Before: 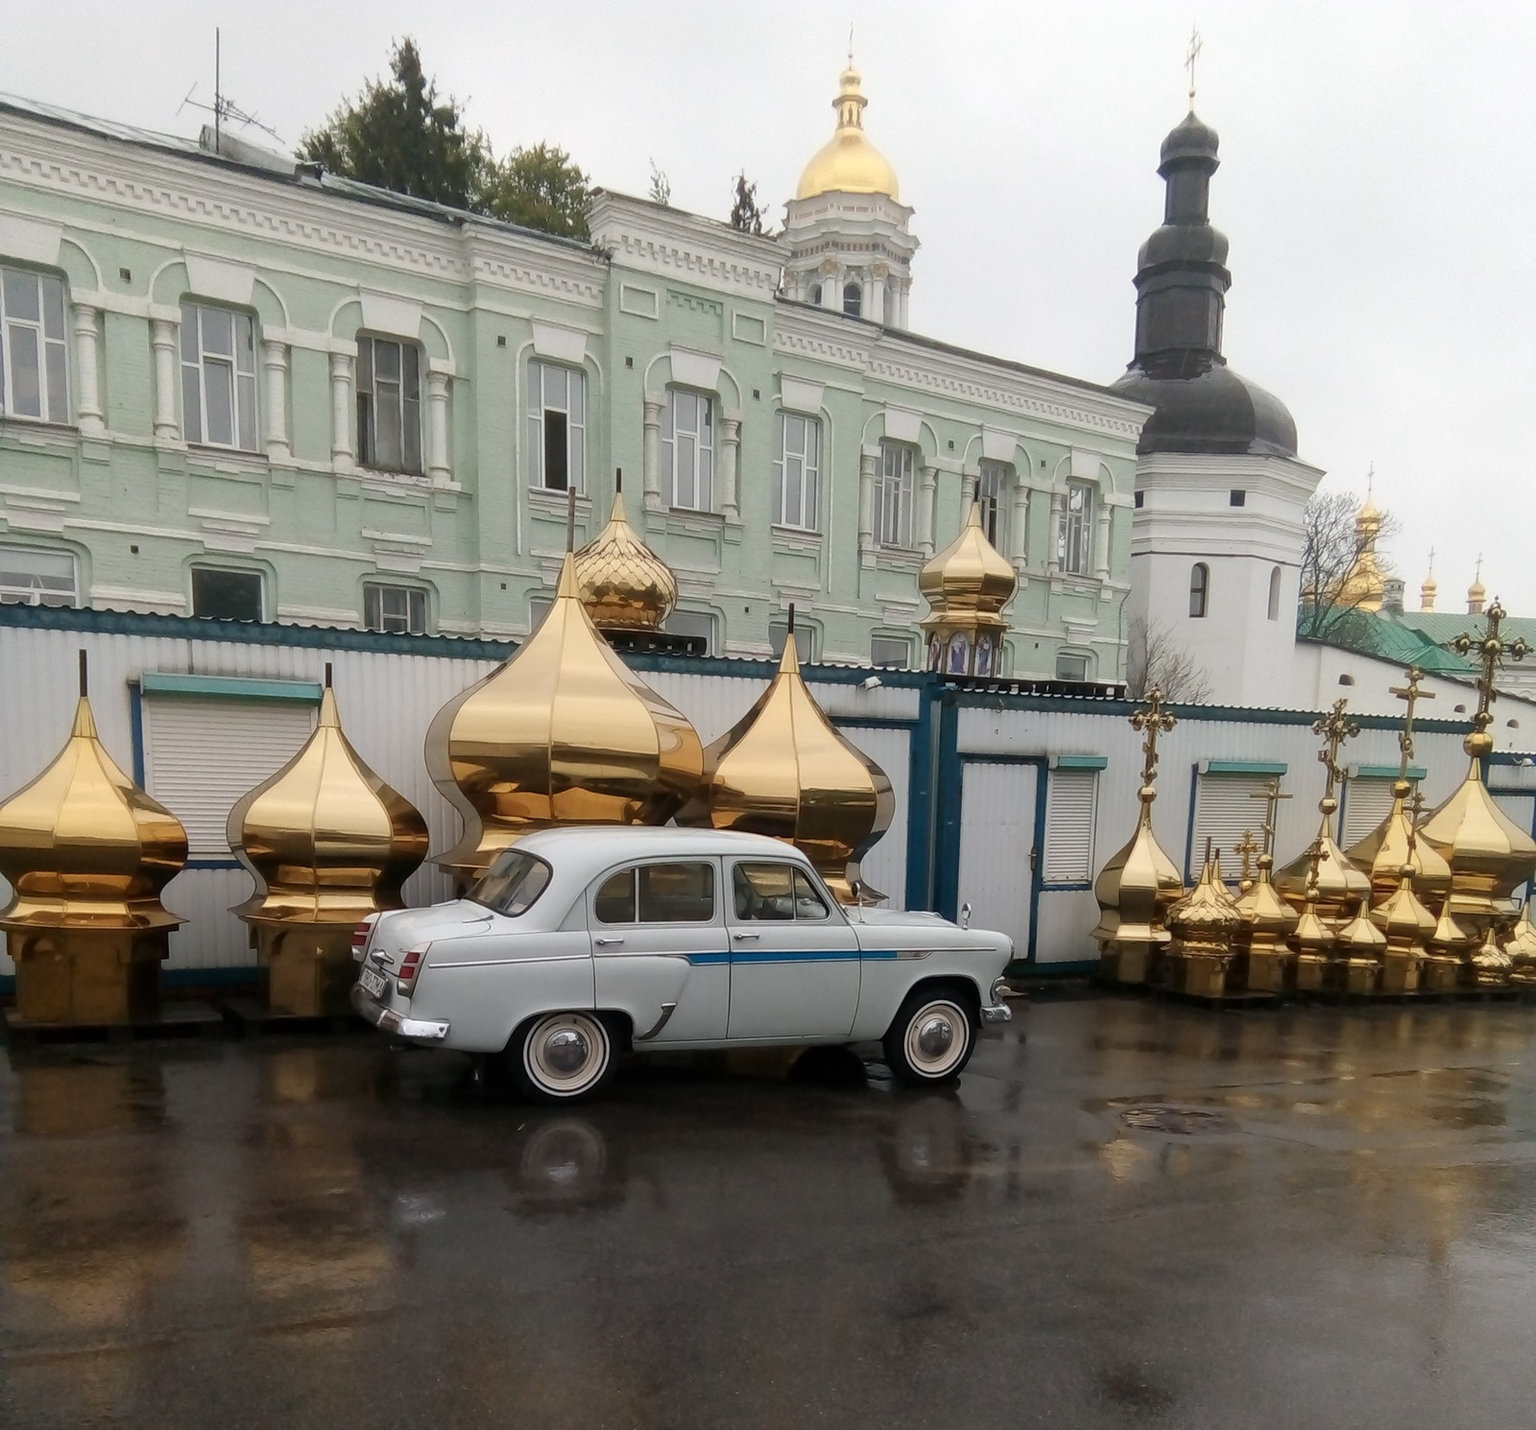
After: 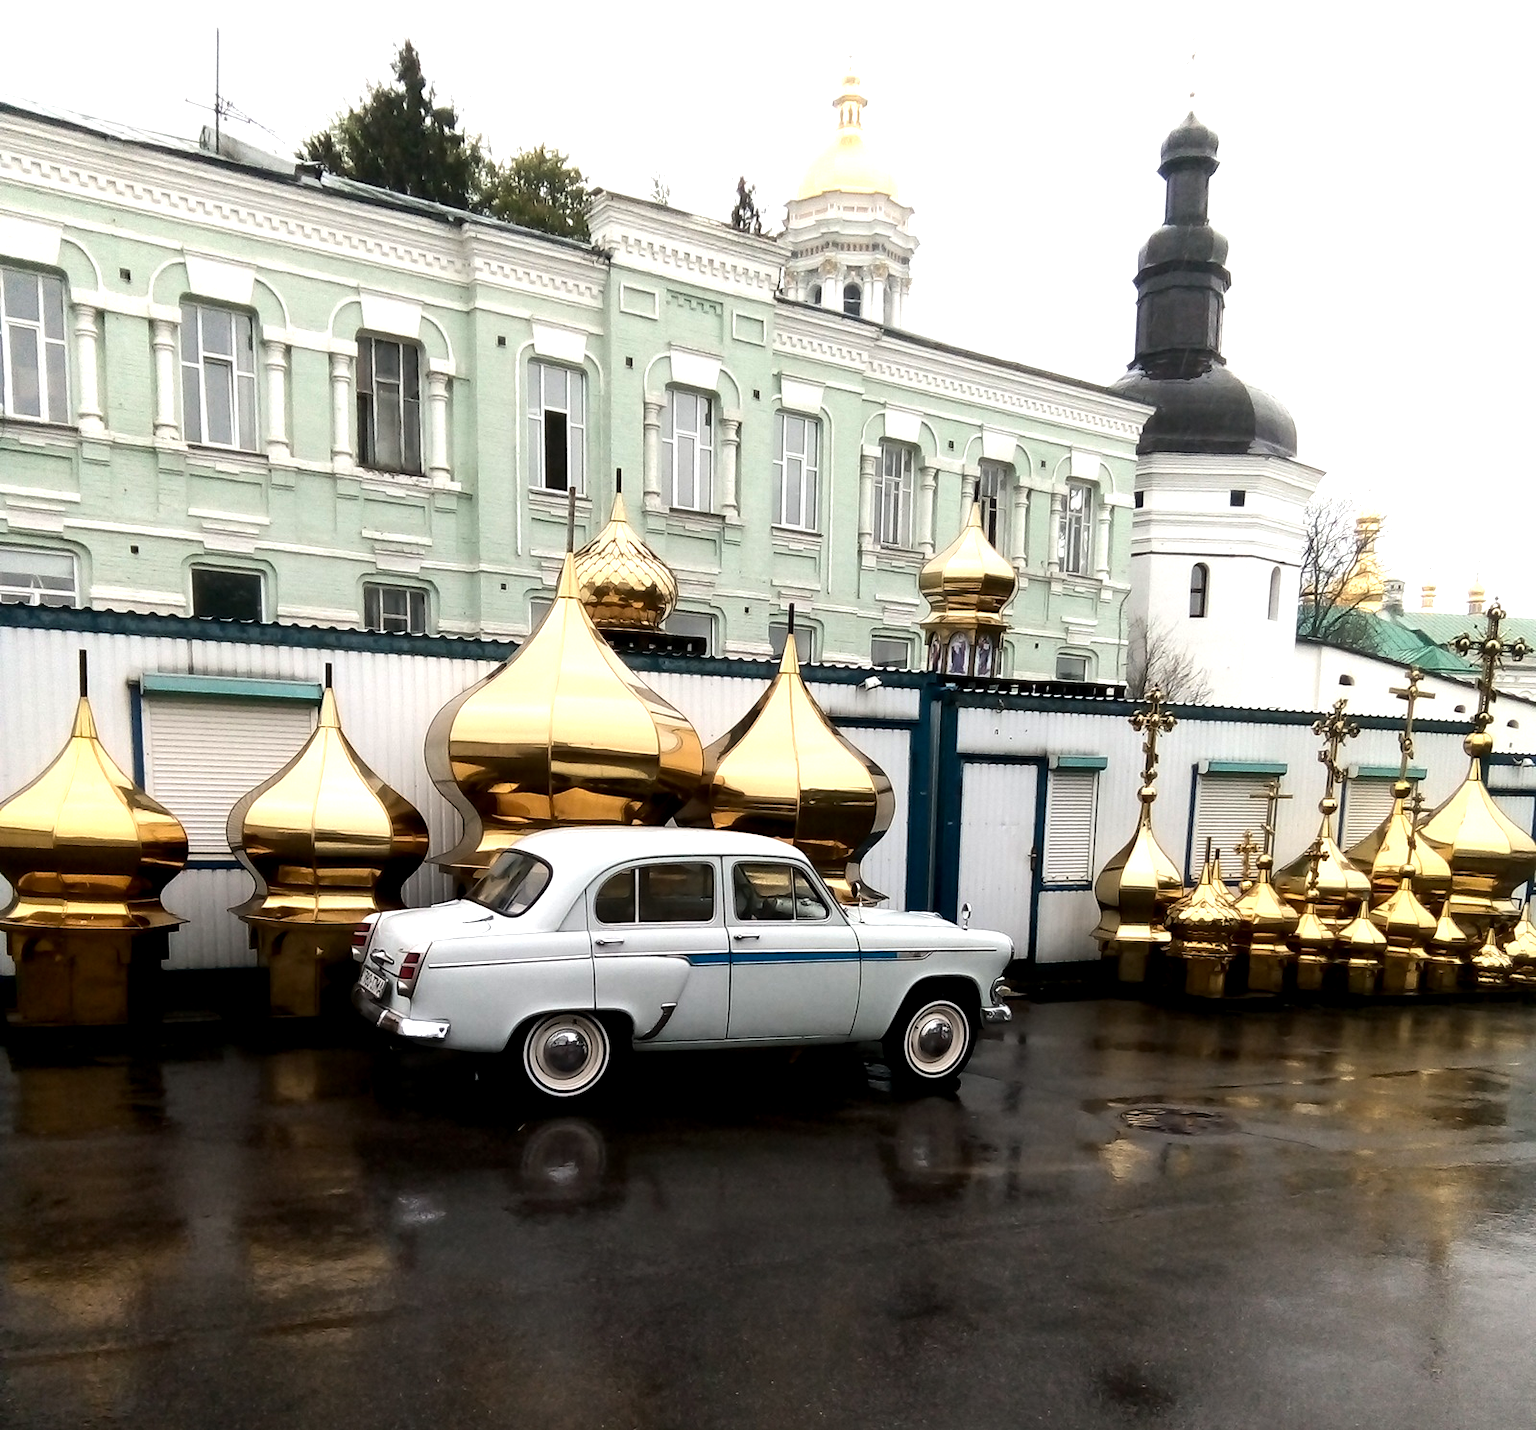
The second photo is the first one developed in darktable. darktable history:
tone equalizer: -8 EV -1.05 EV, -7 EV -1 EV, -6 EV -0.848 EV, -5 EV -0.554 EV, -3 EV 0.544 EV, -2 EV 0.876 EV, -1 EV 0.998 EV, +0 EV 1.07 EV, edges refinement/feathering 500, mask exposure compensation -1.57 EV, preserve details no
exposure: black level correction 0.009, exposure 0.115 EV, compensate exposure bias true, compensate highlight preservation false
